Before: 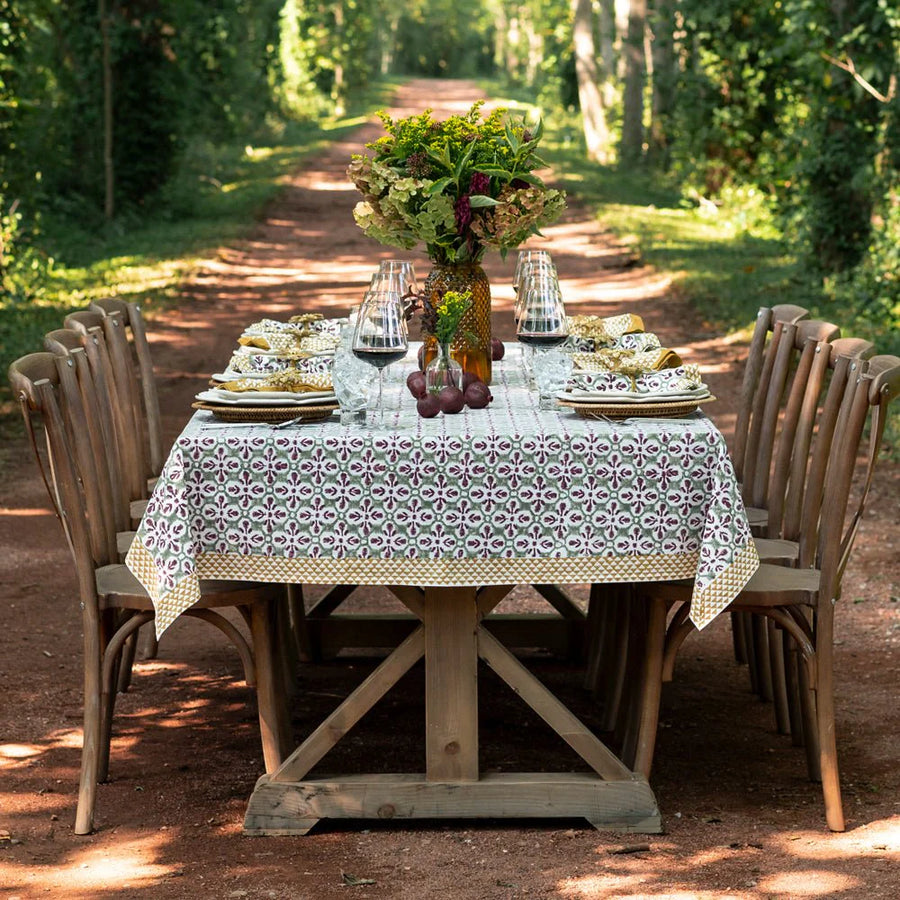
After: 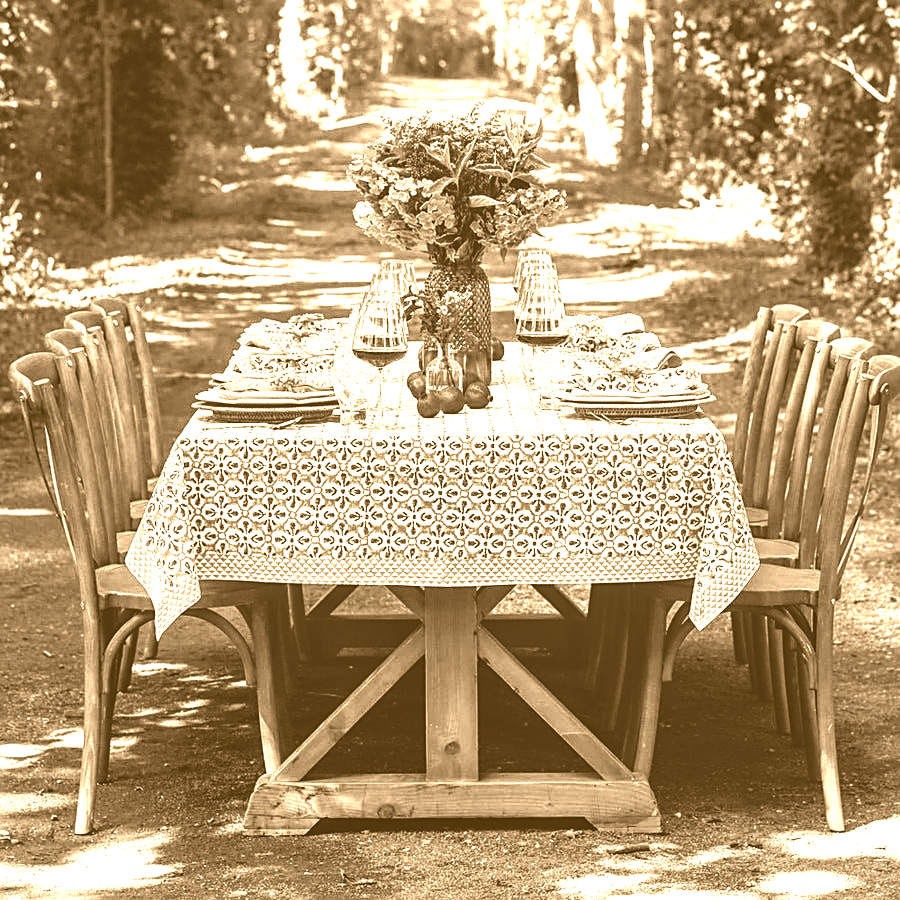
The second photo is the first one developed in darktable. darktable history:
sharpen: on, module defaults
local contrast: detail 130%
colorize: hue 28.8°, source mix 100%
tone equalizer: -8 EV -0.75 EV, -7 EV -0.7 EV, -6 EV -0.6 EV, -5 EV -0.4 EV, -3 EV 0.4 EV, -2 EV 0.6 EV, -1 EV 0.7 EV, +0 EV 0.75 EV, edges refinement/feathering 500, mask exposure compensation -1.57 EV, preserve details no
